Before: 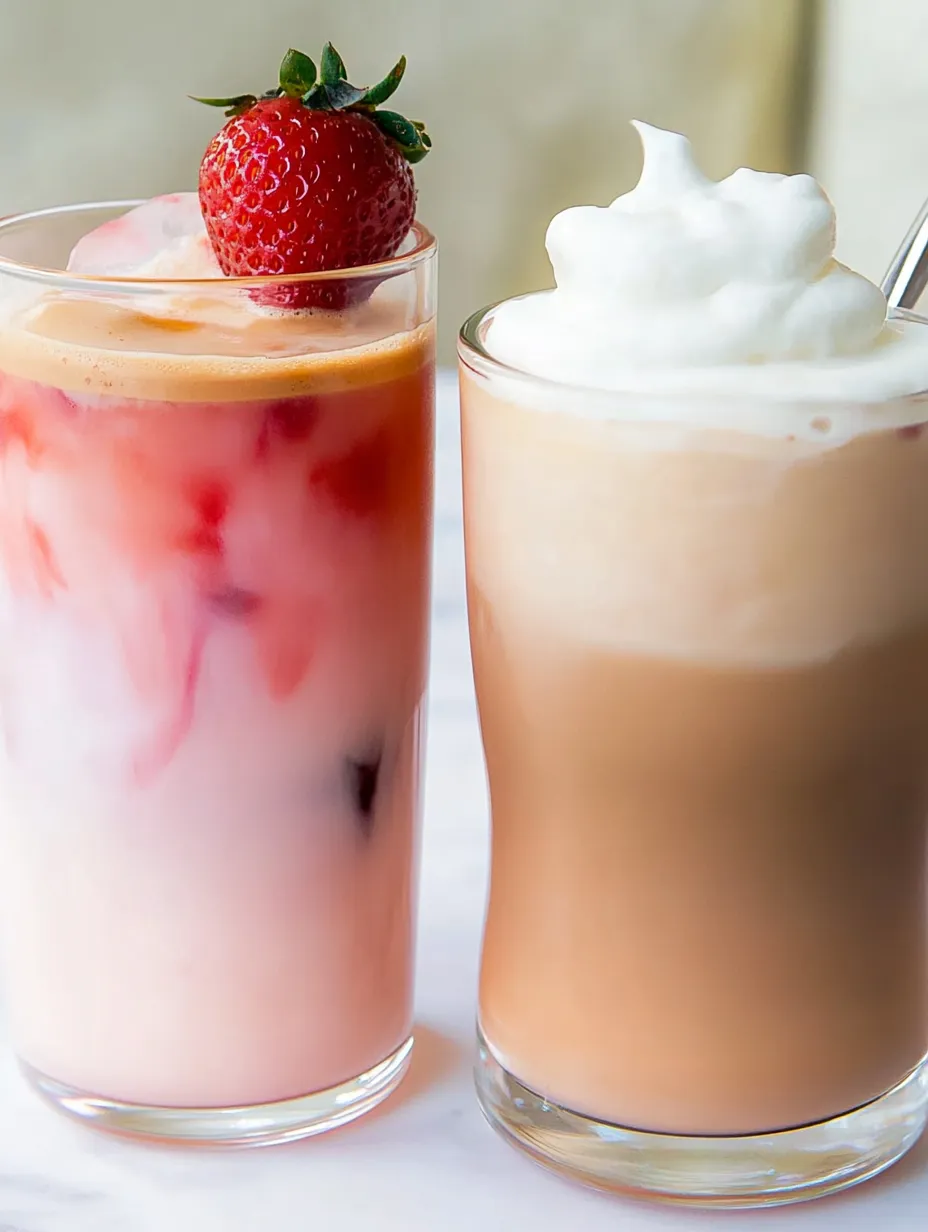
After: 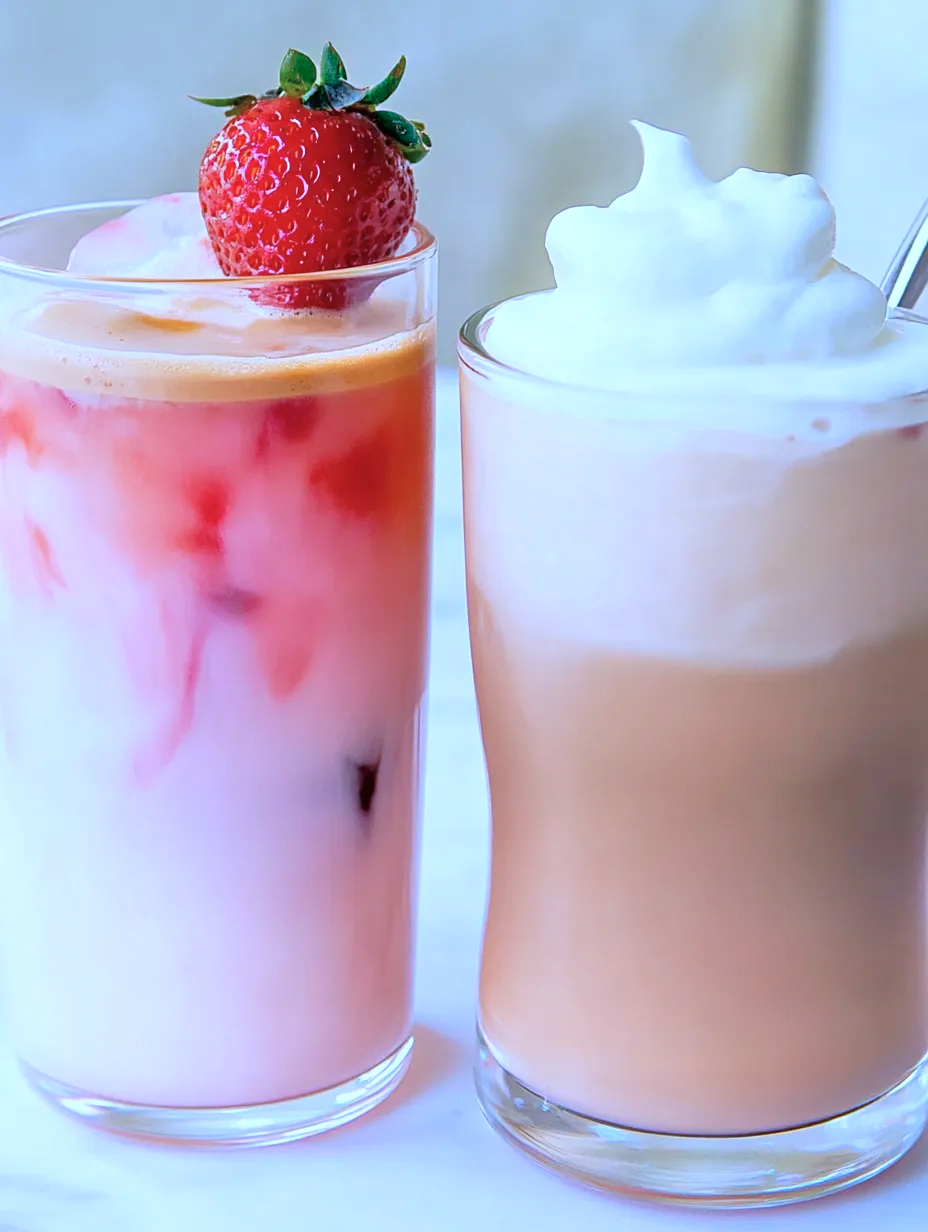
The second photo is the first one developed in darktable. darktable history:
tone equalizer: -7 EV 0.15 EV, -6 EV 0.6 EV, -5 EV 1.15 EV, -4 EV 1.33 EV, -3 EV 1.15 EV, -2 EV 0.6 EV, -1 EV 0.15 EV, mask exposure compensation -0.5 EV
color calibration: illuminant as shot in camera, adaptation linear Bradford (ICC v4), x 0.406, y 0.405, temperature 3570.35 K, saturation algorithm version 1 (2020)
